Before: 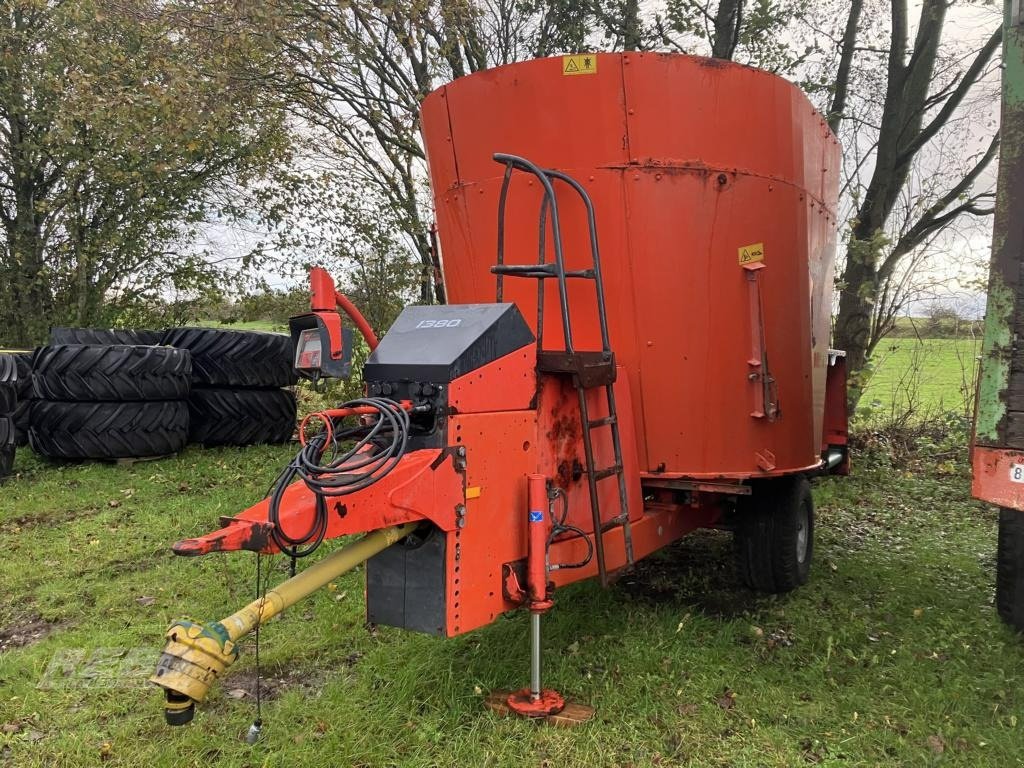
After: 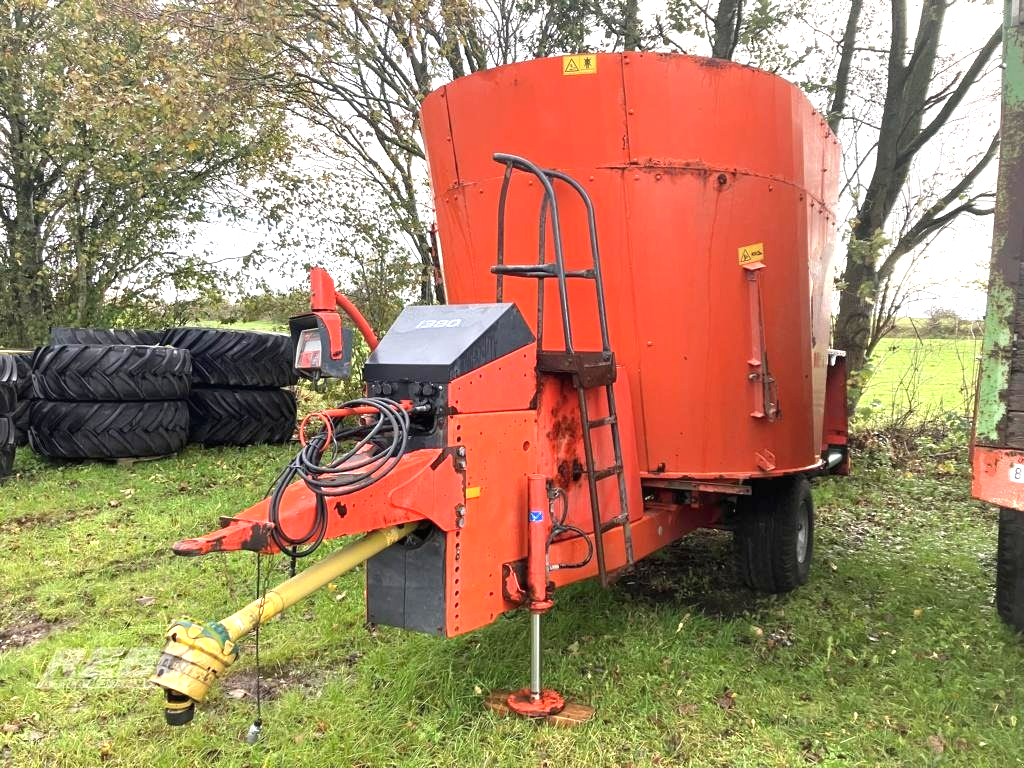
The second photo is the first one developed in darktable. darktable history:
white balance: emerald 1
exposure: black level correction 0, exposure 1.1 EV, compensate highlight preservation false
